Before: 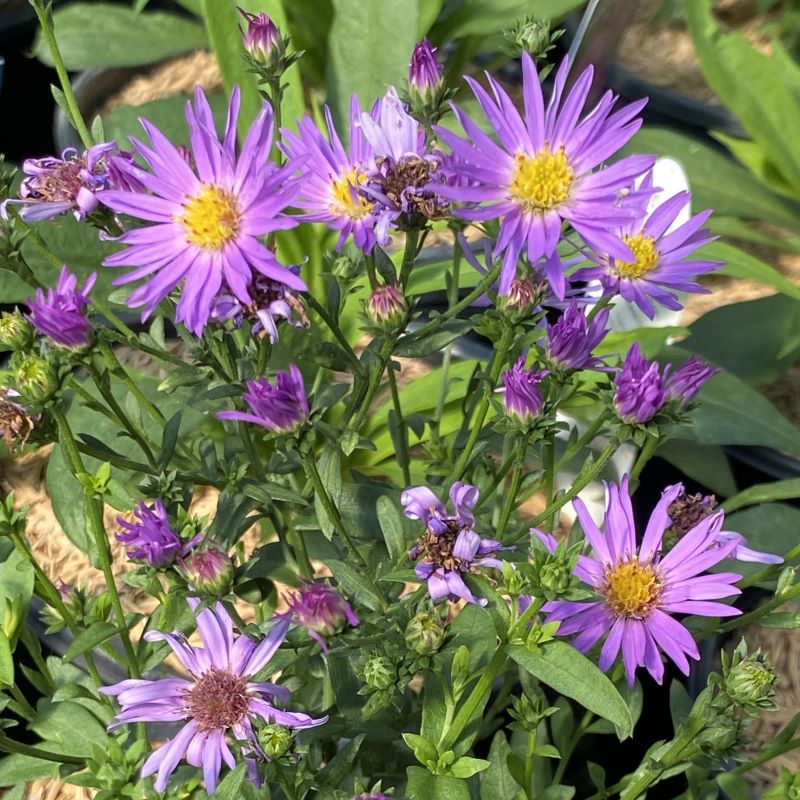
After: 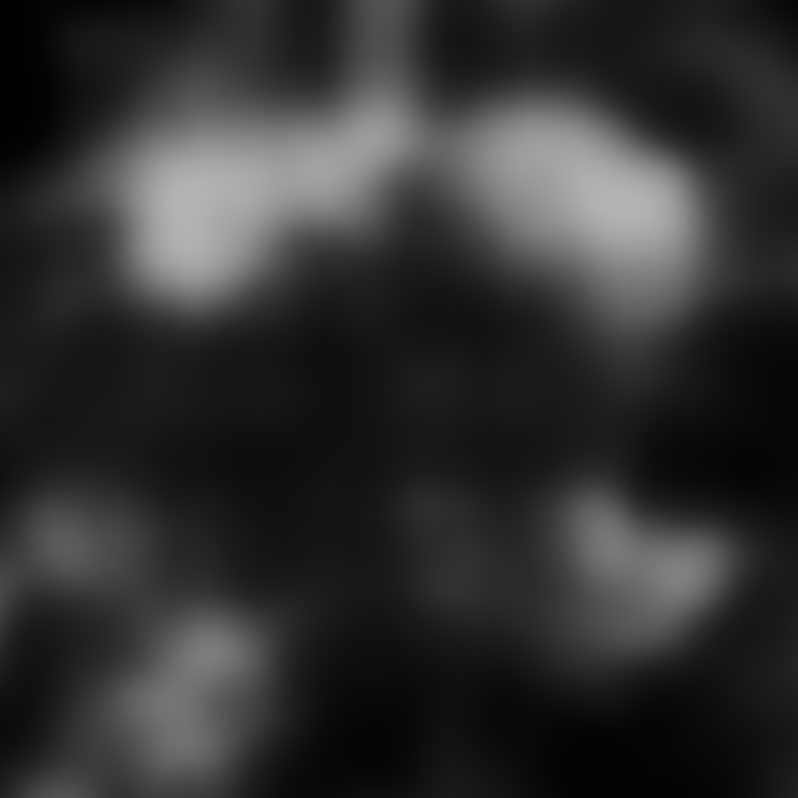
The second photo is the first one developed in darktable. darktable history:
exposure: black level correction 0.007, exposure 0.093 EV, compensate highlight preservation false
crop: top 0.05%, bottom 0.098%
color calibration: output gray [0.246, 0.254, 0.501, 0], gray › normalize channels true, illuminant same as pipeline (D50), adaptation XYZ, x 0.346, y 0.359, gamut compression 0
lowpass: radius 31.92, contrast 1.72, brightness -0.98, saturation 0.94
